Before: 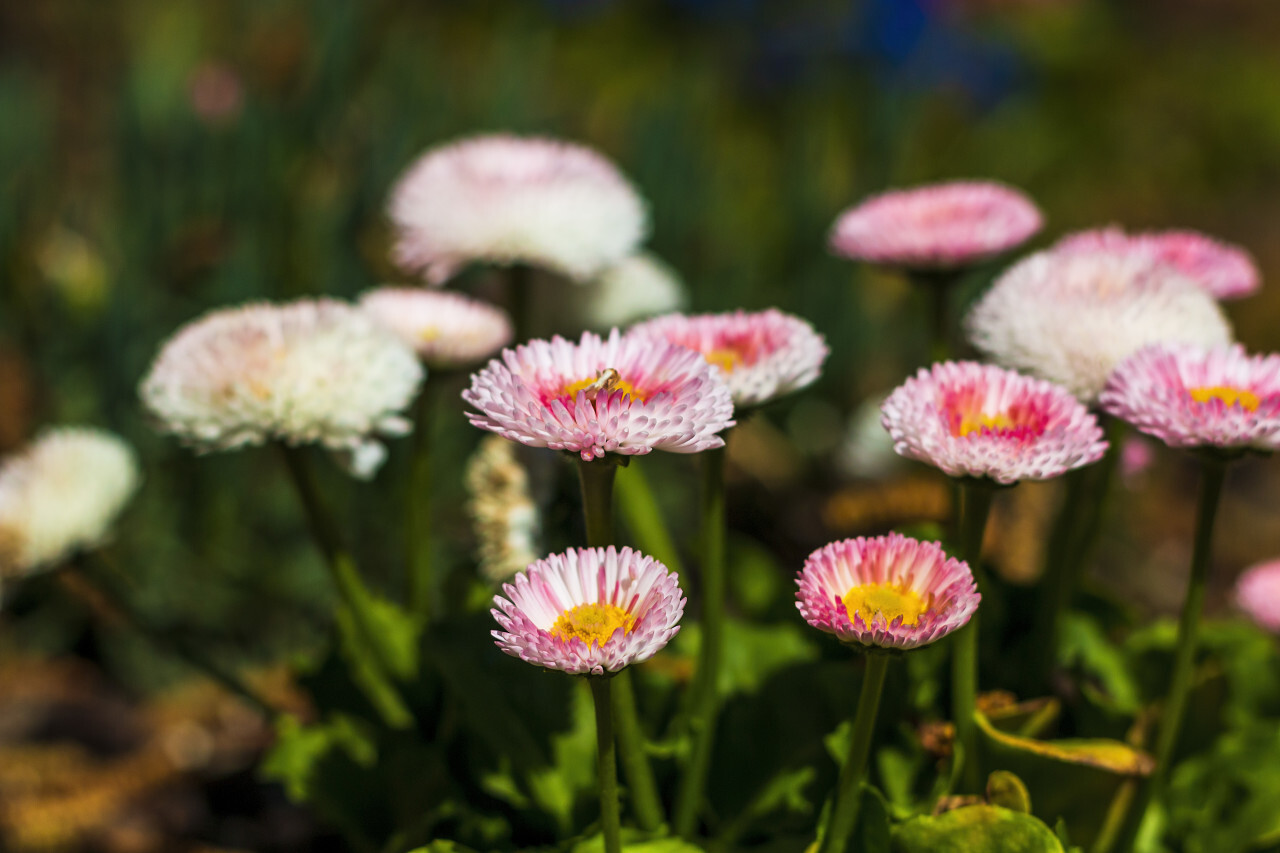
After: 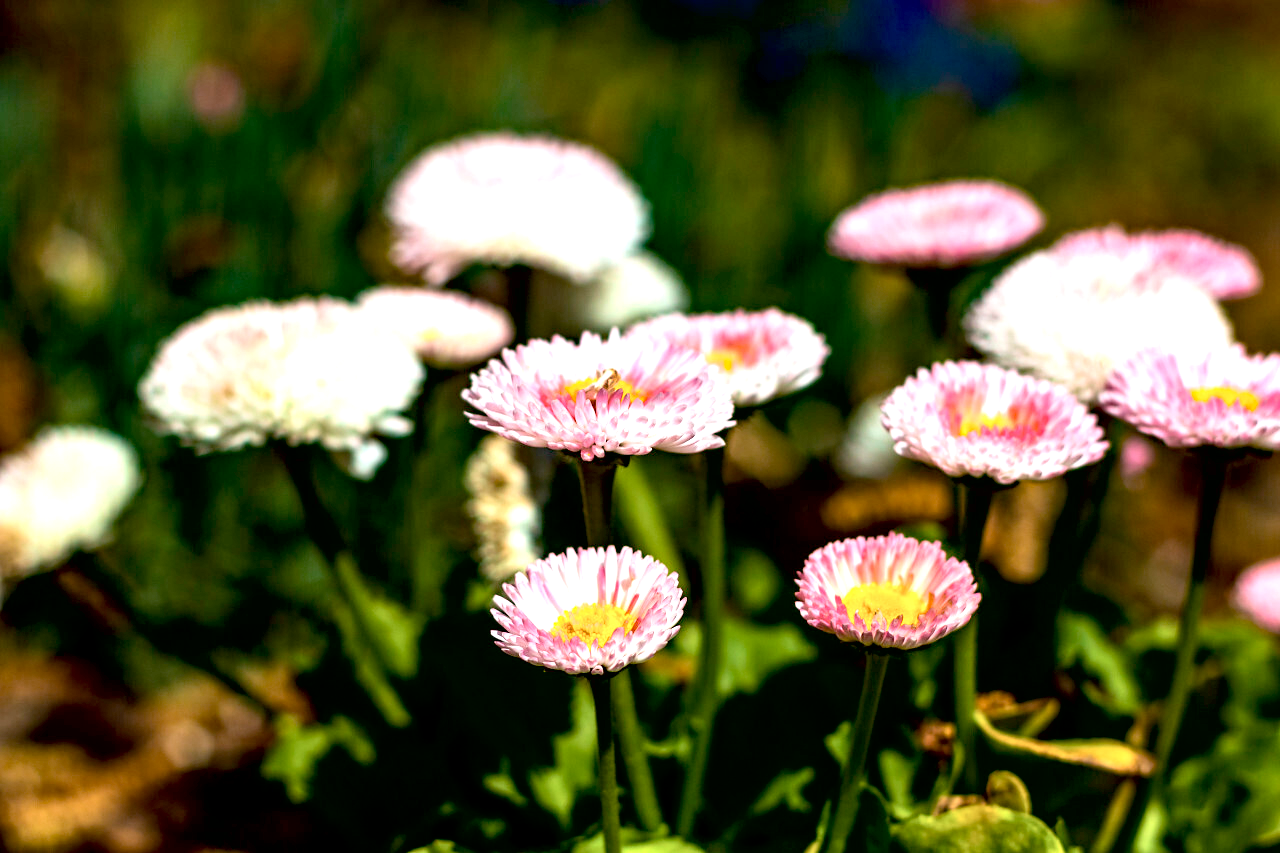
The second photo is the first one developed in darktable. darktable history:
exposure: black level correction 0.01, exposure 1 EV, compensate highlight preservation false
contrast brightness saturation: contrast 0.1, saturation -0.3
haze removal: strength 0.29, distance 0.25, compatibility mode true, adaptive false
